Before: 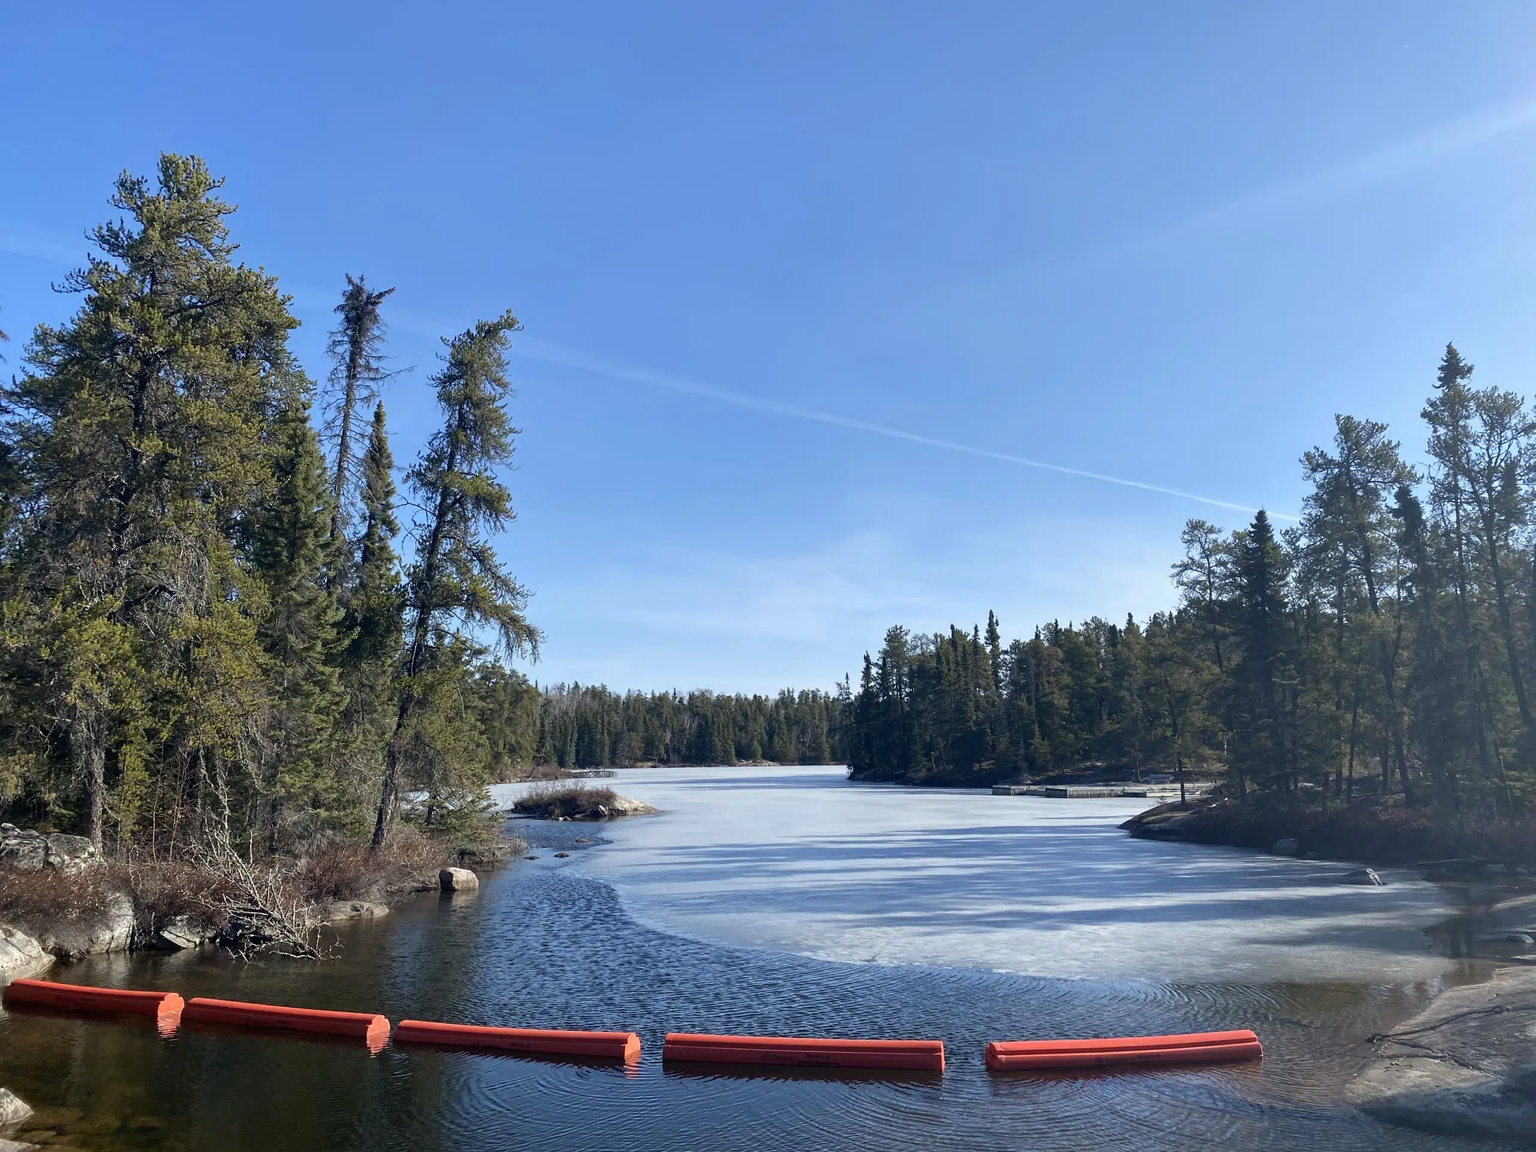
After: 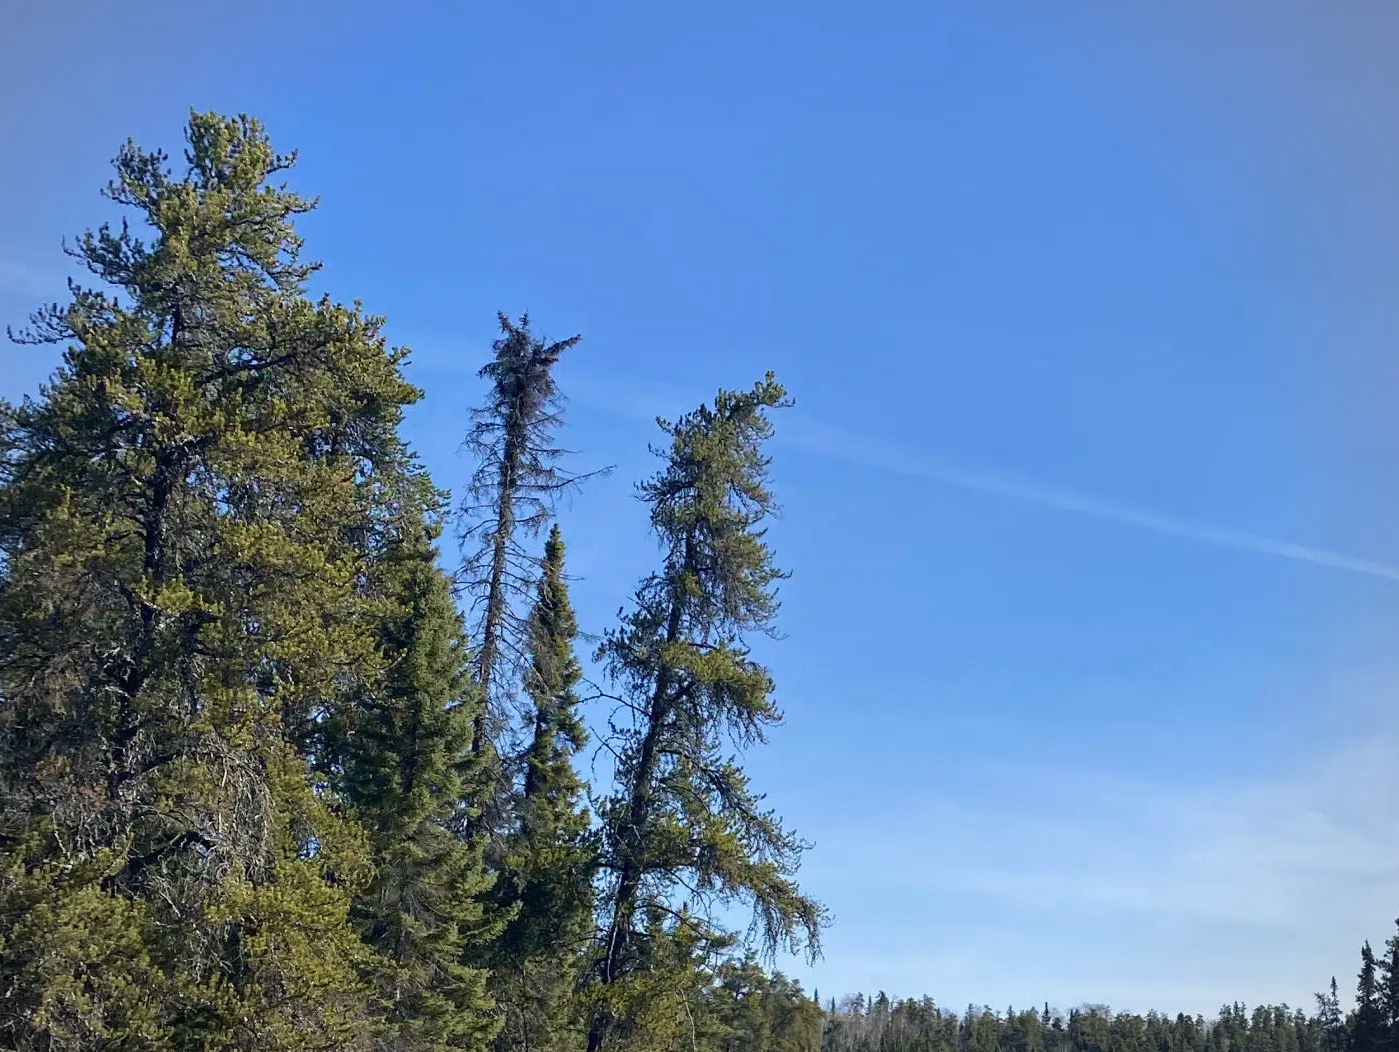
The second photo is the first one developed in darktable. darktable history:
crop and rotate: left 3.053%, top 7.541%, right 42.287%, bottom 37.62%
vignetting: fall-off radius 61.12%, brightness -0.322, unbound false
haze removal: strength 0.113, distance 0.25, compatibility mode true, adaptive false
velvia: on, module defaults
